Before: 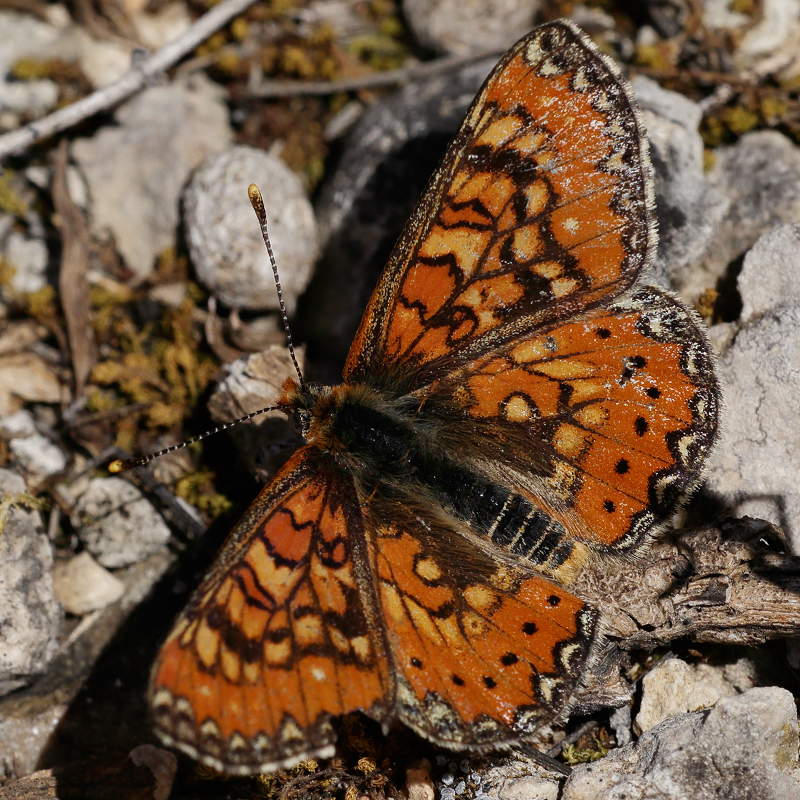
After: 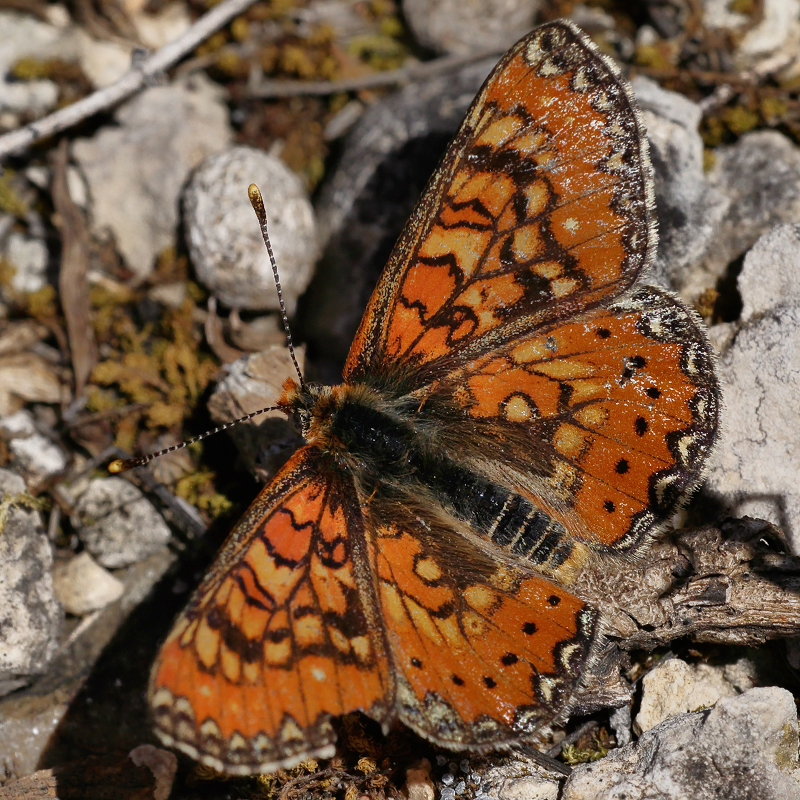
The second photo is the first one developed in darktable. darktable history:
tone equalizer: -7 EV -0.63 EV, -6 EV 1 EV, -5 EV -0.45 EV, -4 EV 0.43 EV, -3 EV 0.41 EV, -2 EV 0.15 EV, -1 EV -0.15 EV, +0 EV -0.39 EV, smoothing diameter 25%, edges refinement/feathering 10, preserve details guided filter
shadows and highlights: shadows 32, highlights -32, soften with gaussian
